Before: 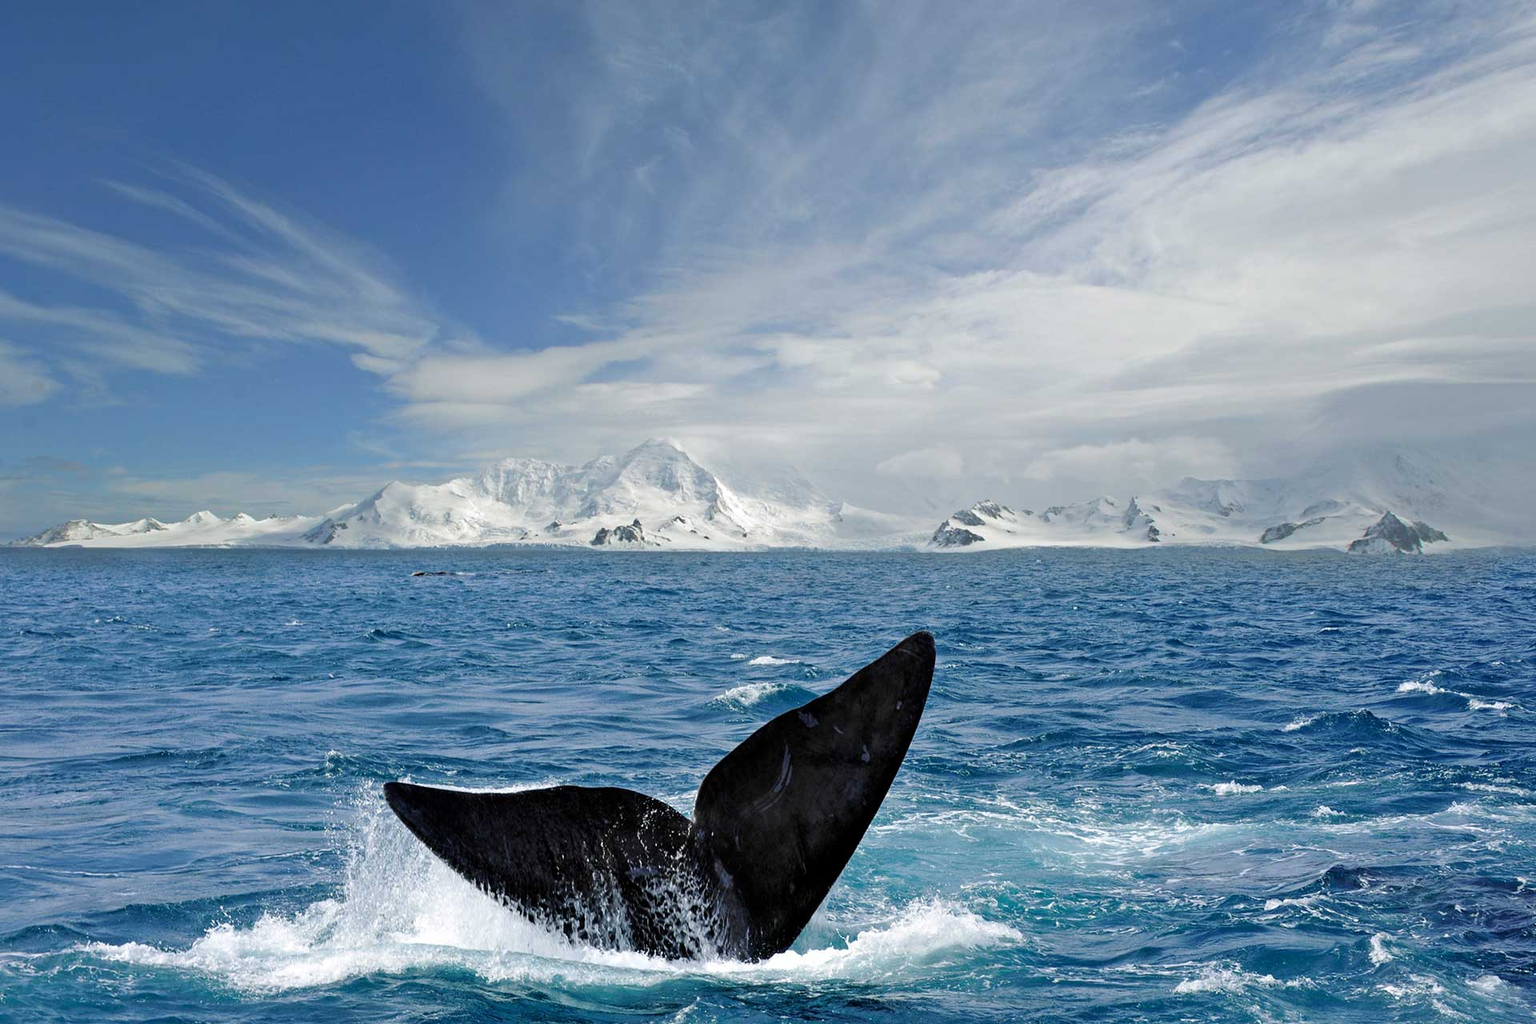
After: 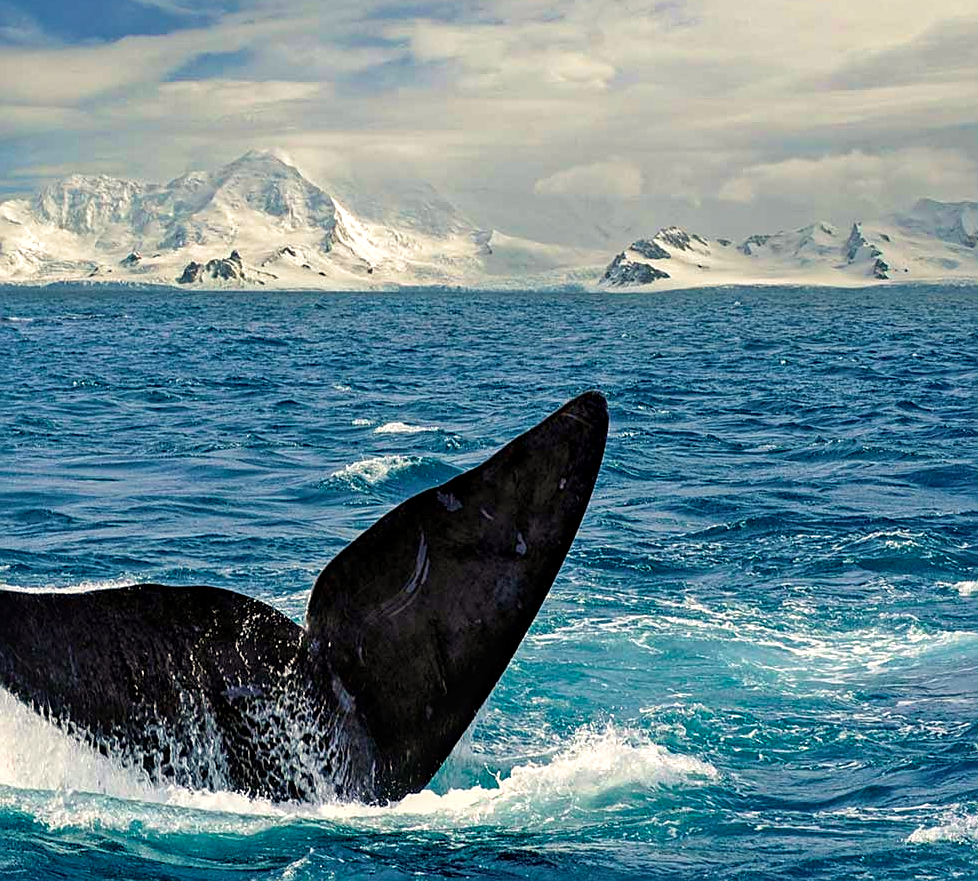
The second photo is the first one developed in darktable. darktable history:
sharpen: on, module defaults
haze removal: compatibility mode true, adaptive false
local contrast: on, module defaults
velvia: strength 45%
crop and rotate: left 29.237%, top 31.152%, right 19.807%
white balance: red 1.045, blue 0.932
